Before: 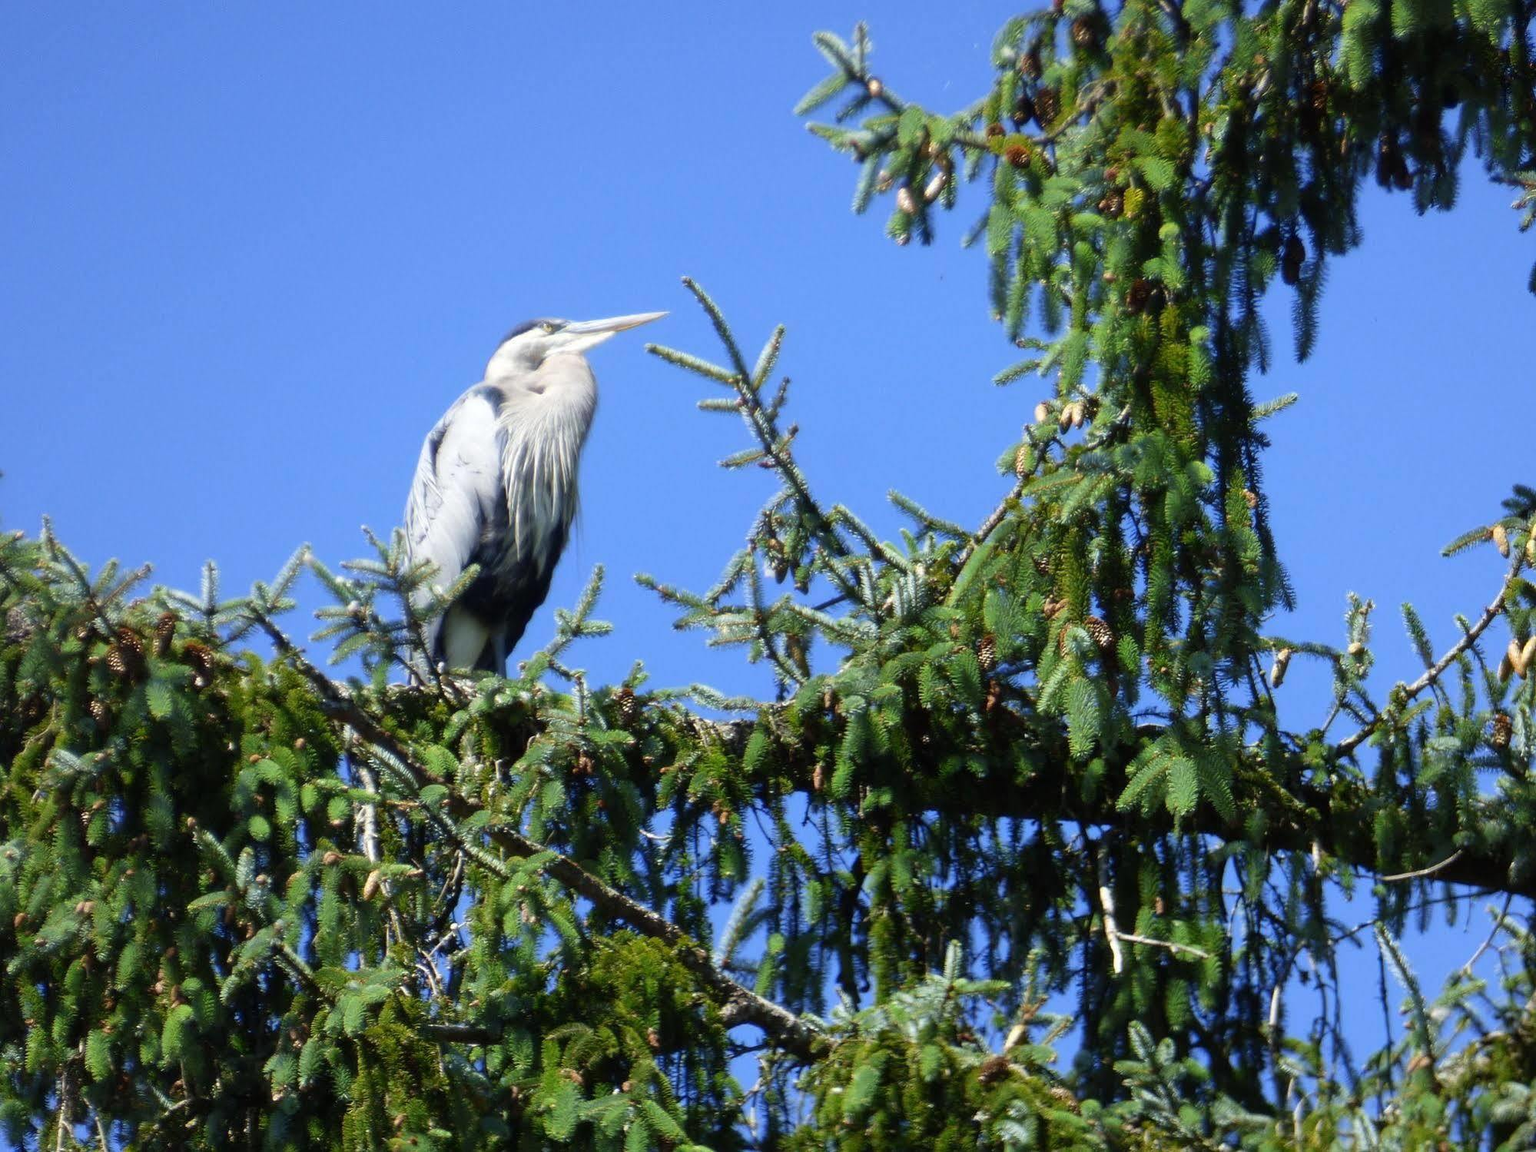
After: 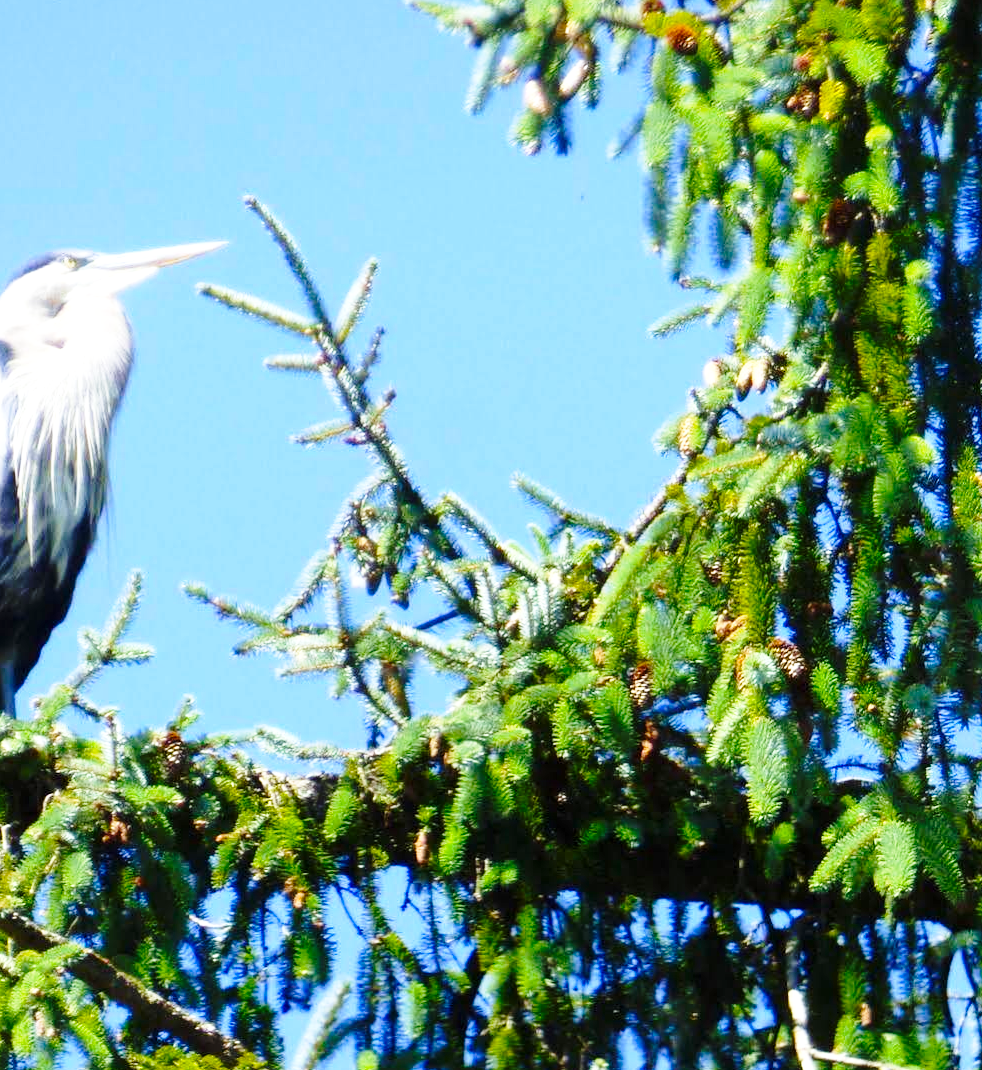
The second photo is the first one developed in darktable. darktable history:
color balance rgb: power › luminance 1.289%, perceptual saturation grading › global saturation 29.778%
crop: left 32.166%, top 10.986%, right 18.702%, bottom 17.591%
exposure: black level correction 0.001, exposure 0.5 EV, compensate exposure bias true, compensate highlight preservation false
base curve: curves: ch0 [(0, 0) (0.028, 0.03) (0.121, 0.232) (0.46, 0.748) (0.859, 0.968) (1, 1)], preserve colors none
